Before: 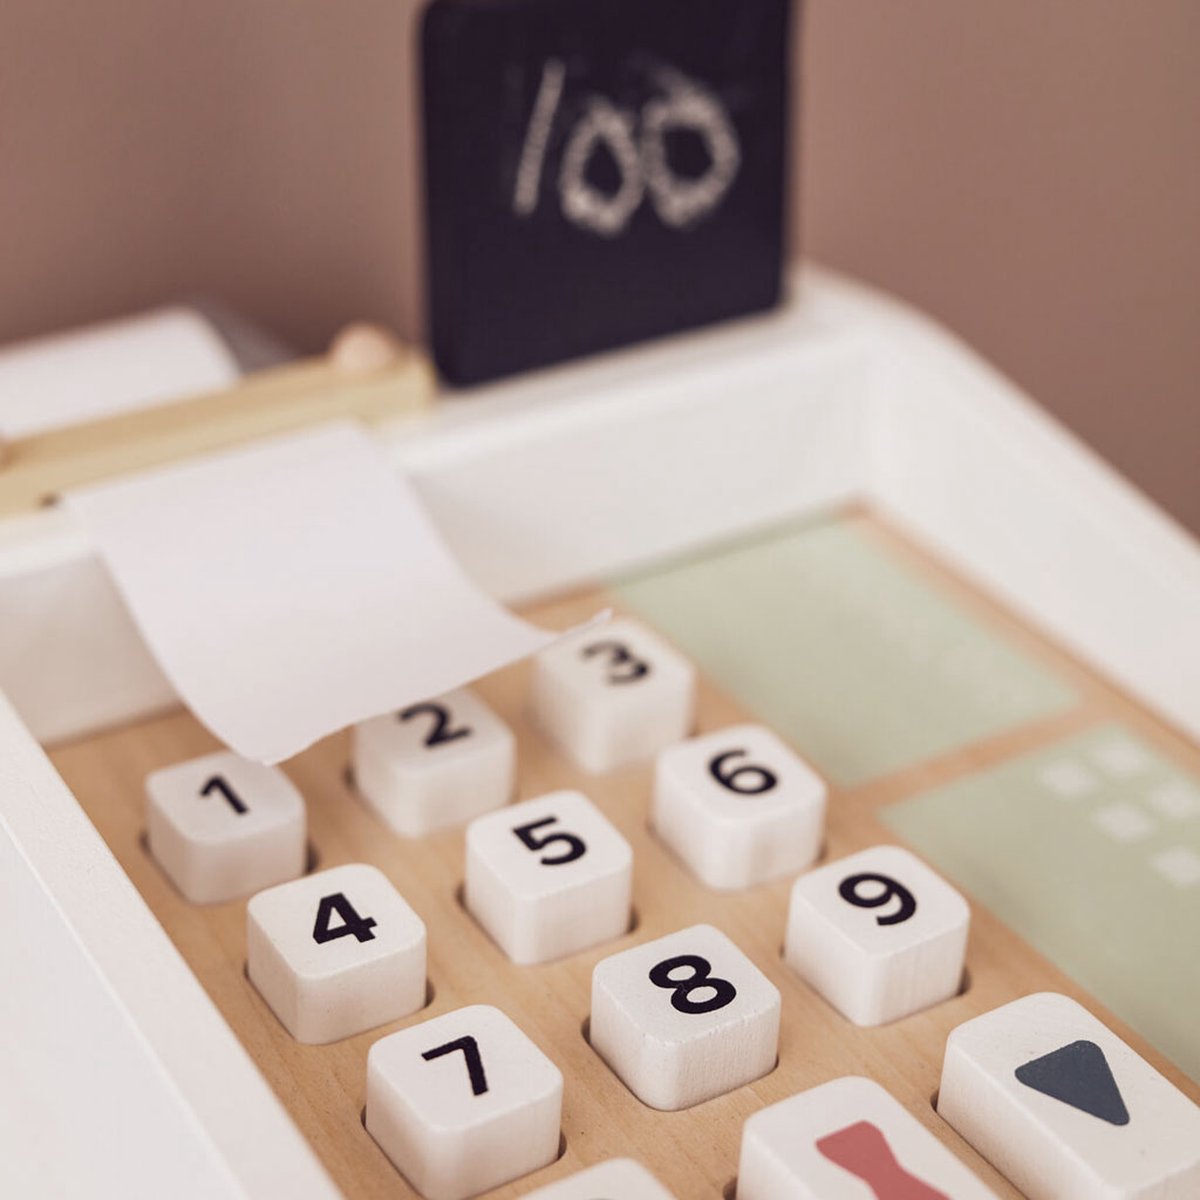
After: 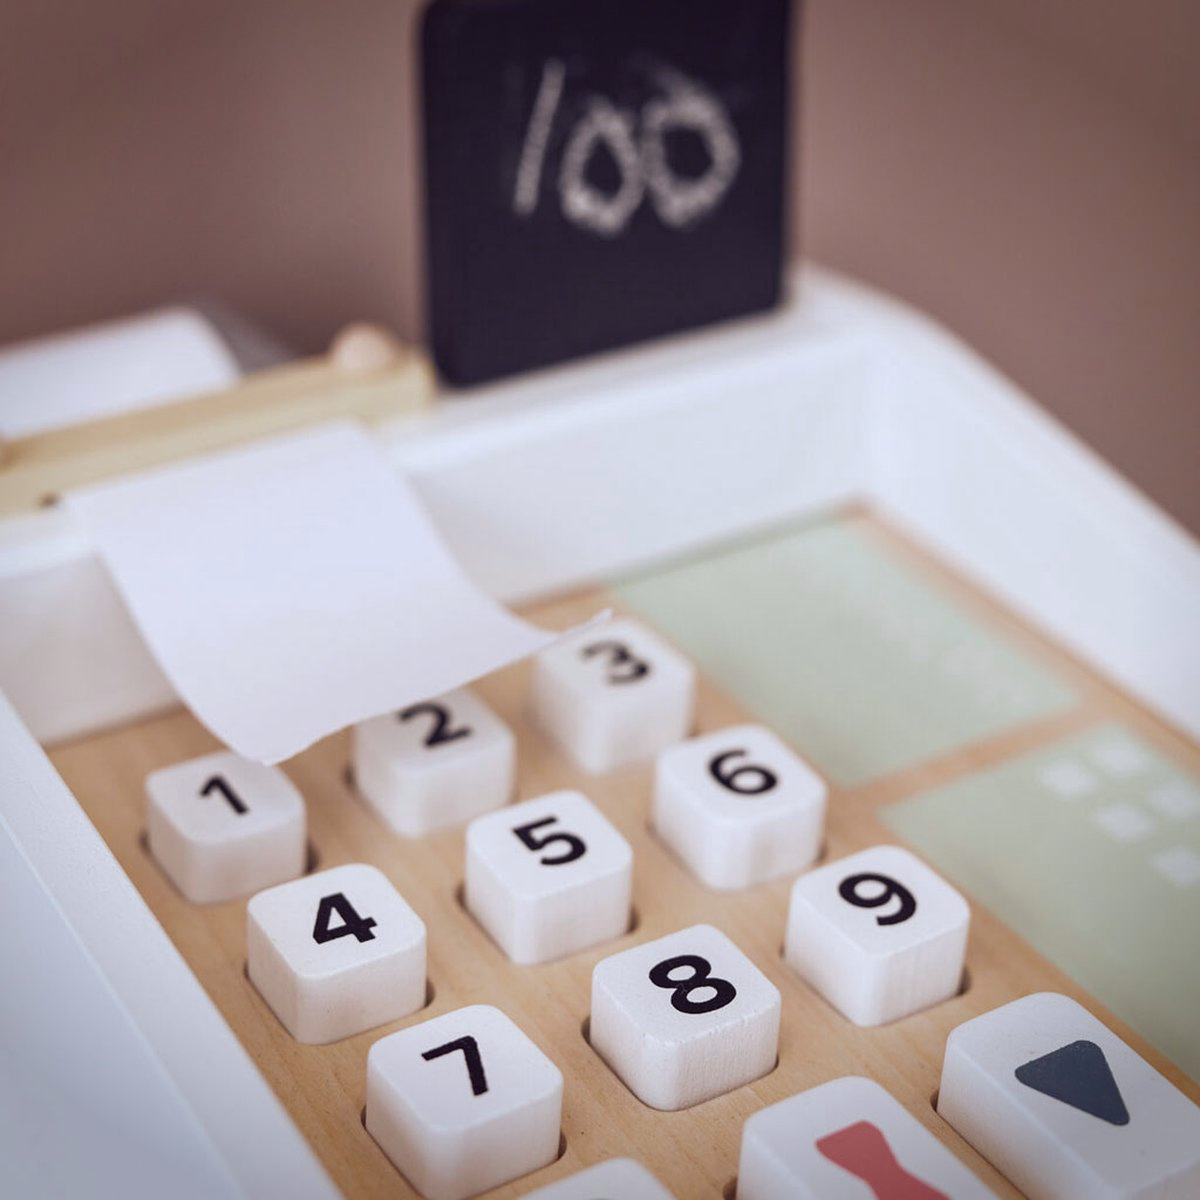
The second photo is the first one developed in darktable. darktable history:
white balance: red 0.954, blue 1.079
vignetting: fall-off start 88.53%, fall-off radius 44.2%, saturation 0.376, width/height ratio 1.161
